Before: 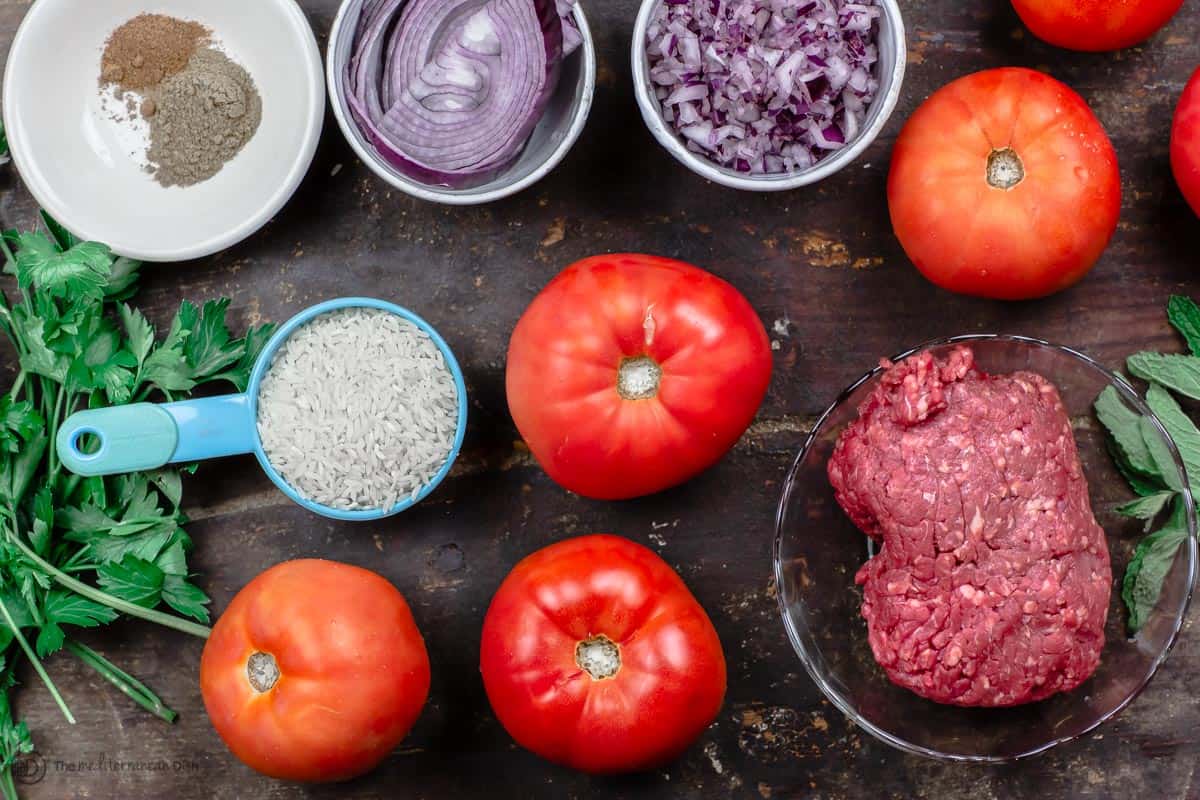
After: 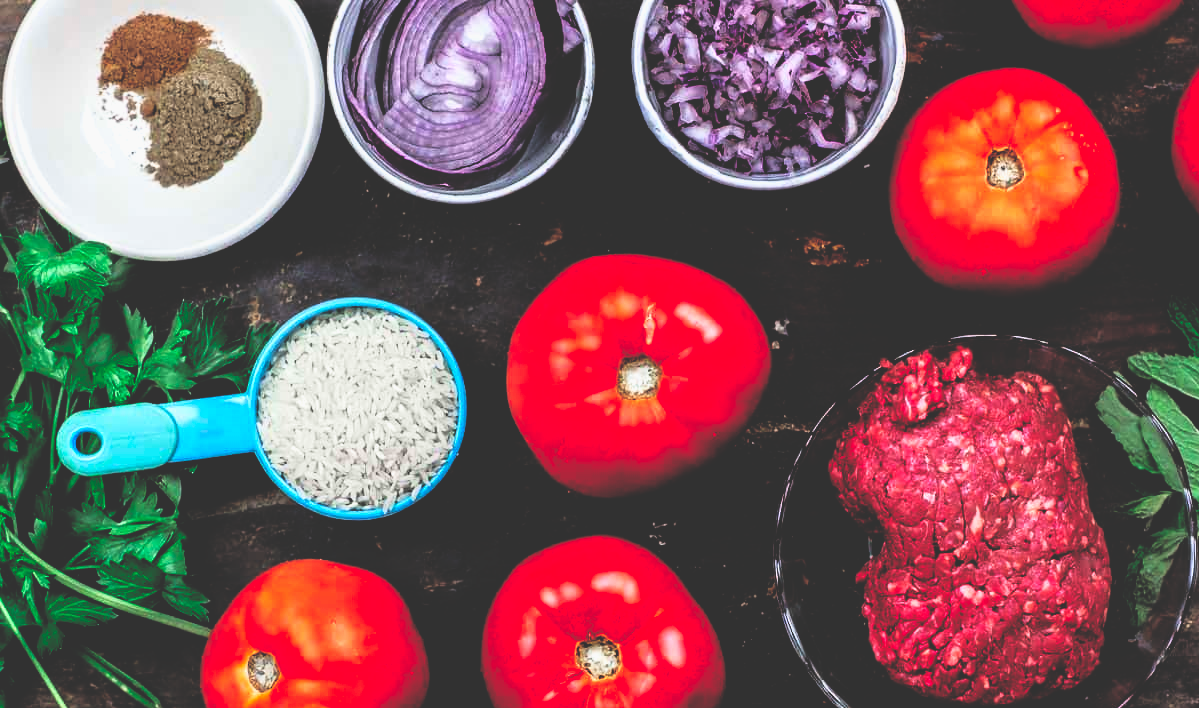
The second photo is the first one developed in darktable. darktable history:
base curve: curves: ch0 [(0, 0.036) (0.083, 0.04) (0.804, 1)], preserve colors none
crop and rotate: top 0%, bottom 11.453%
color balance rgb: global offset › luminance -0.483%, perceptual saturation grading › global saturation 0.678%
tone curve: curves: ch0 [(0, 0) (0.088, 0.042) (0.208, 0.176) (0.257, 0.267) (0.406, 0.483) (0.489, 0.556) (0.667, 0.73) (0.793, 0.851) (0.994, 0.974)]; ch1 [(0, 0) (0.161, 0.092) (0.35, 0.33) (0.392, 0.392) (0.457, 0.467) (0.505, 0.497) (0.537, 0.518) (0.553, 0.53) (0.58, 0.567) (0.739, 0.697) (1, 1)]; ch2 [(0, 0) (0.346, 0.362) (0.448, 0.419) (0.502, 0.499) (0.533, 0.517) (0.556, 0.533) (0.629, 0.619) (0.717, 0.678) (1, 1)], color space Lab, linked channels, preserve colors none
